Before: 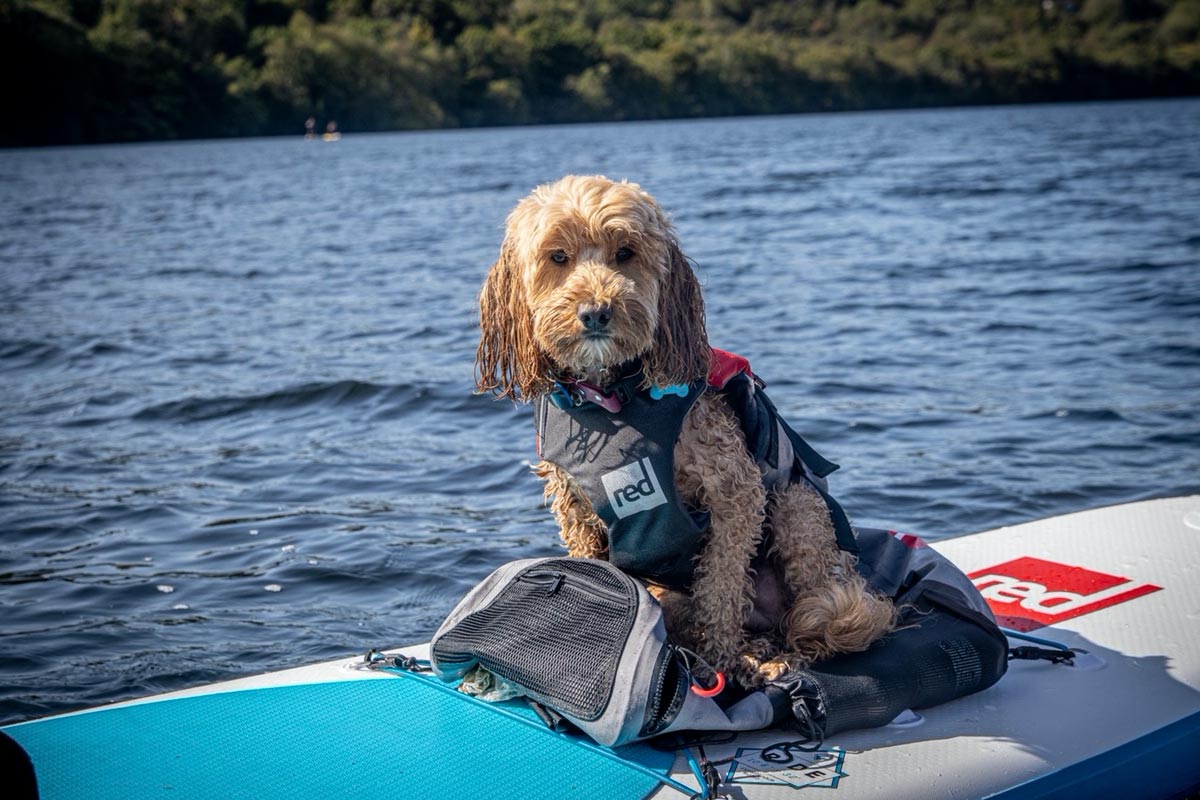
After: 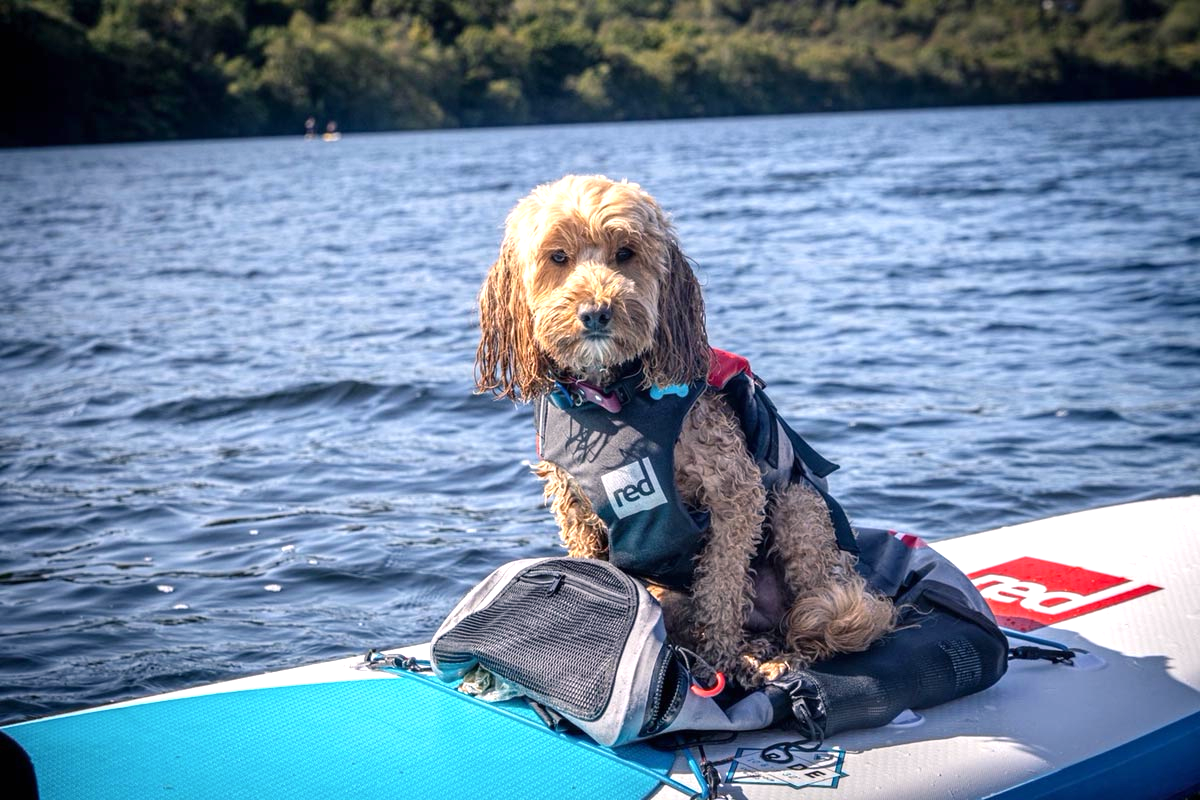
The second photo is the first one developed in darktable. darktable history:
color balance rgb: shadows lift › chroma 1.41%, shadows lift › hue 260°, power › chroma 0.5%, power › hue 260°, highlights gain › chroma 1%, highlights gain › hue 27°, saturation formula JzAzBz (2021)
exposure: black level correction 0, exposure 0.7 EV, compensate exposure bias true, compensate highlight preservation false
